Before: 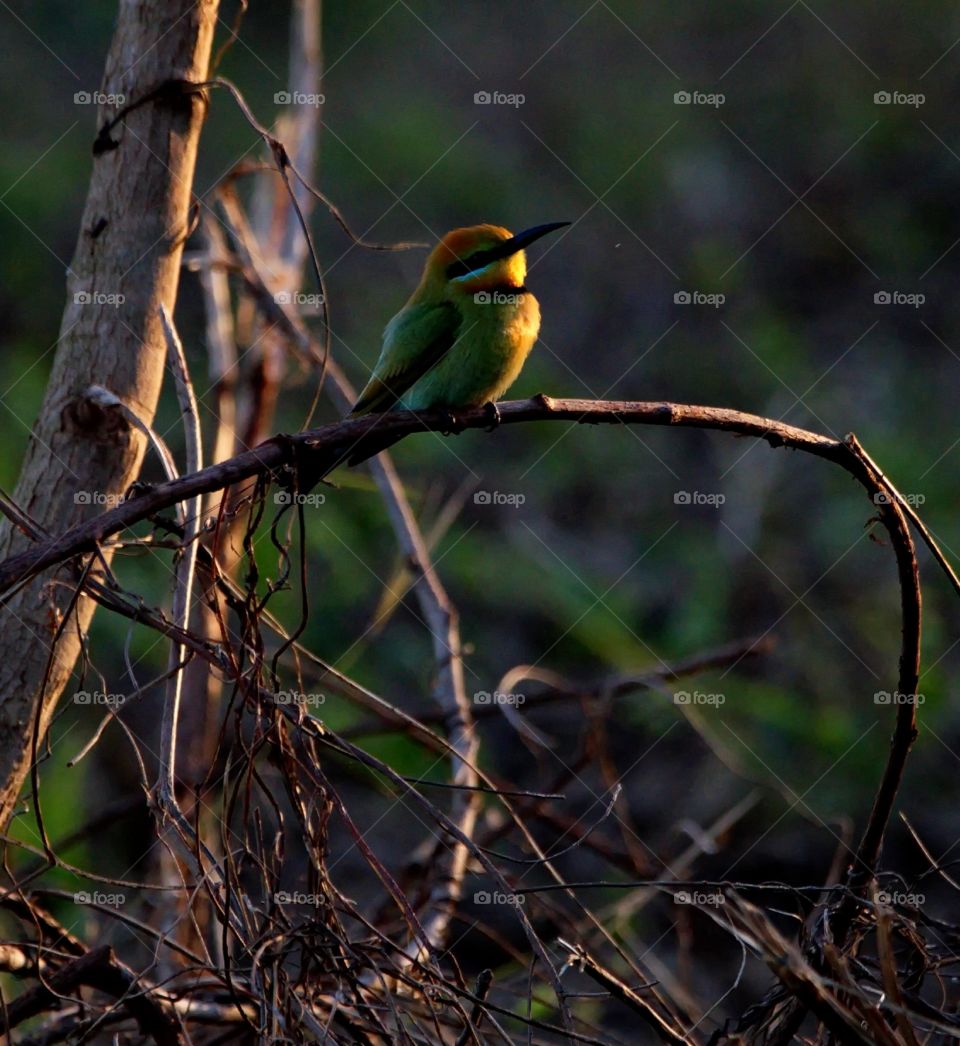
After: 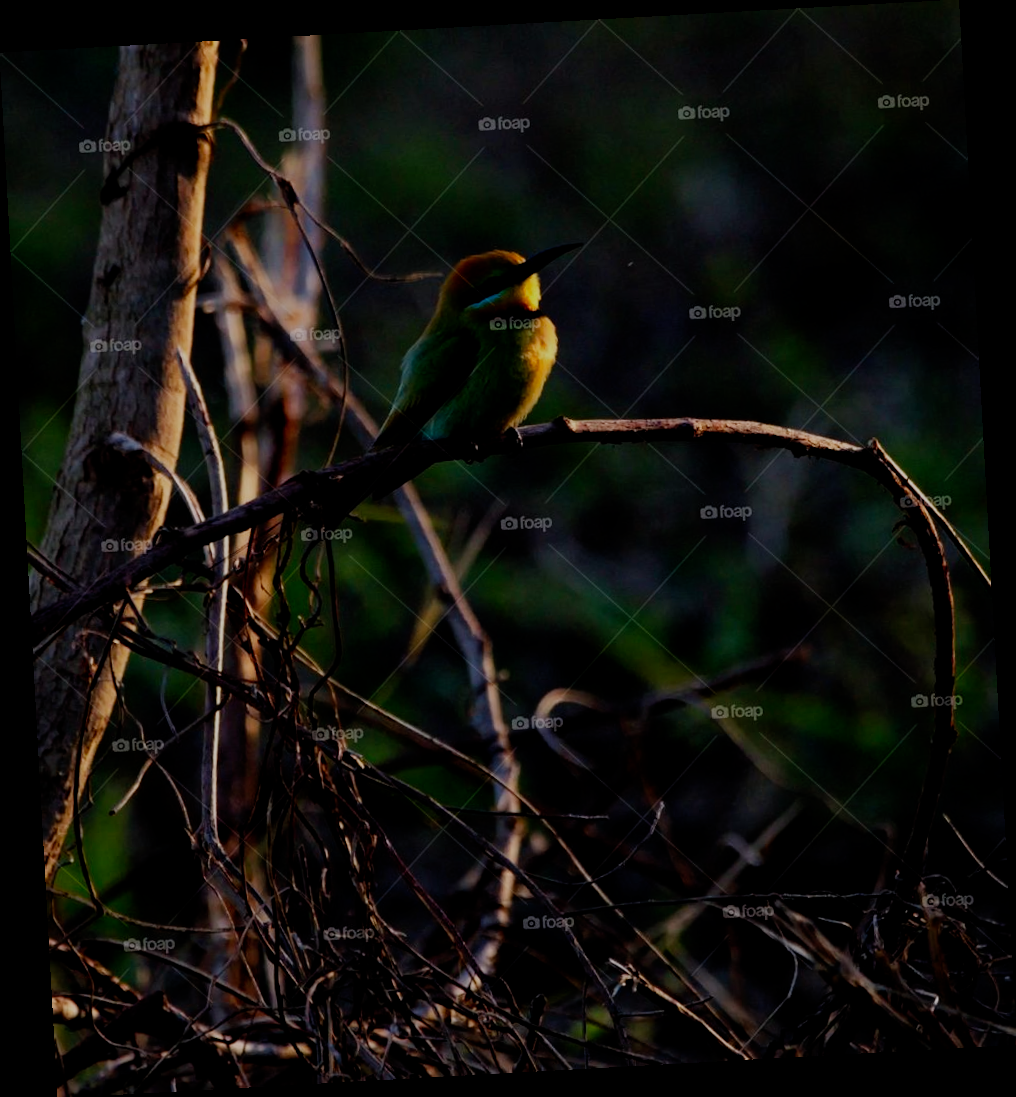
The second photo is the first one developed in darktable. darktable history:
rotate and perspective: rotation -3.18°, automatic cropping off
filmic rgb: middle gray luminance 29%, black relative exposure -10.3 EV, white relative exposure 5.5 EV, threshold 6 EV, target black luminance 0%, hardness 3.95, latitude 2.04%, contrast 1.132, highlights saturation mix 5%, shadows ↔ highlights balance 15.11%, preserve chrominance no, color science v3 (2019), use custom middle-gray values true, iterations of high-quality reconstruction 0, enable highlight reconstruction true
